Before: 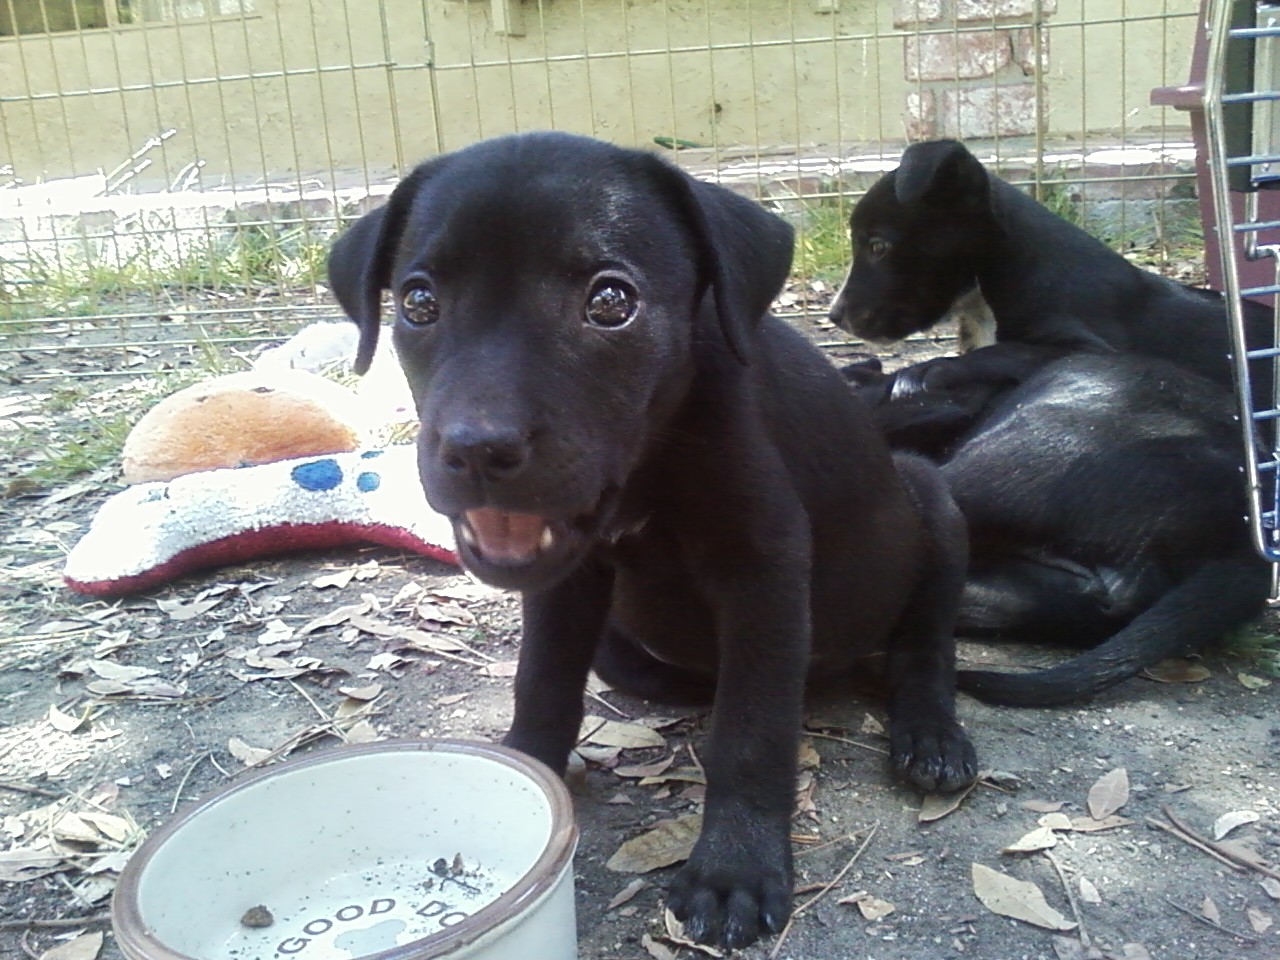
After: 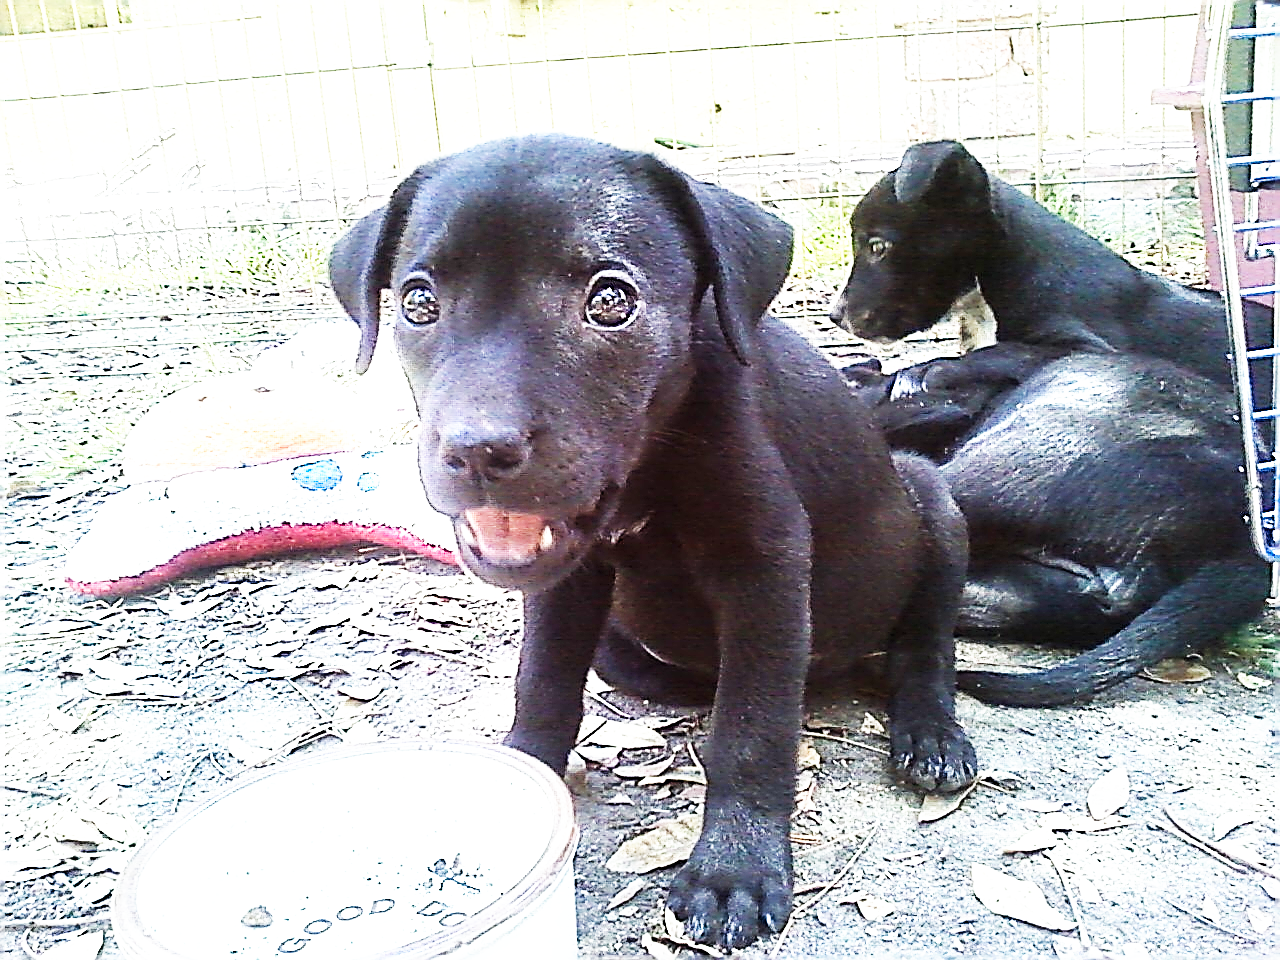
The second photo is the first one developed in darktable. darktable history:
sharpen: amount 2
base curve: curves: ch0 [(0, 0) (0.007, 0.004) (0.027, 0.03) (0.046, 0.07) (0.207, 0.54) (0.442, 0.872) (0.673, 0.972) (1, 1)], preserve colors none
exposure: exposure 1 EV, compensate highlight preservation false
